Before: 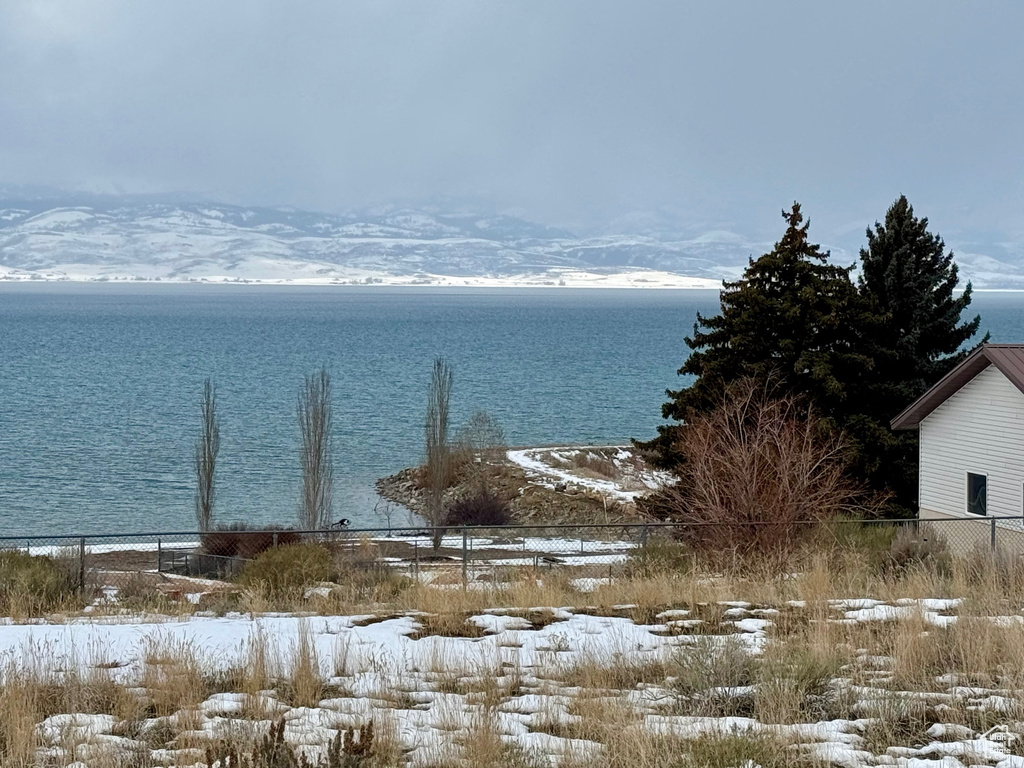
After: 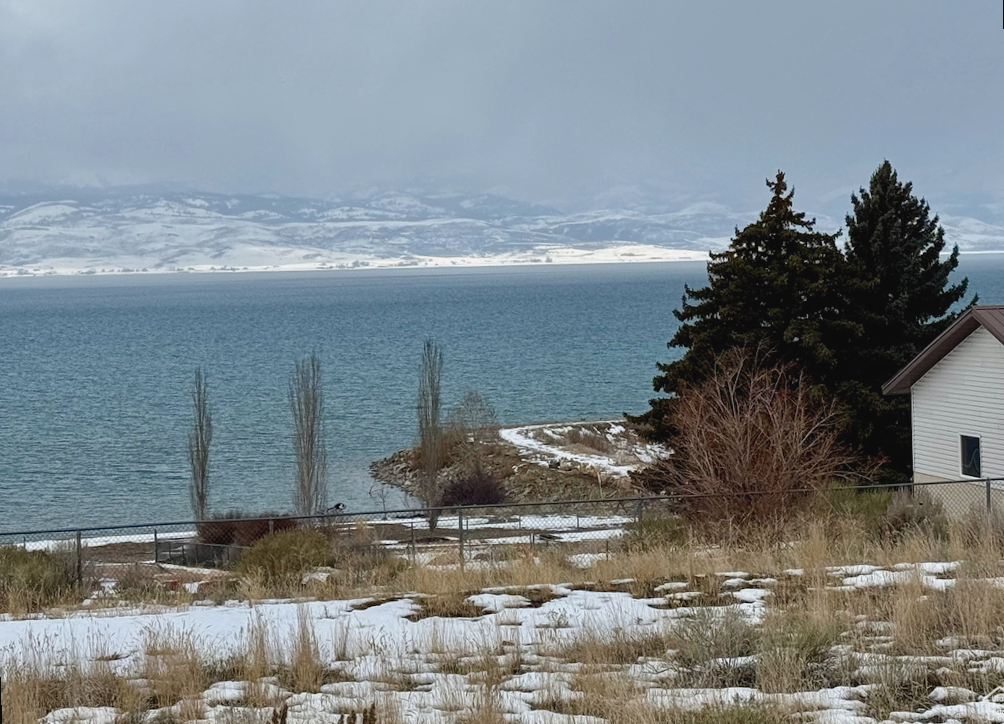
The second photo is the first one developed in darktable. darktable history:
rotate and perspective: rotation -2°, crop left 0.022, crop right 0.978, crop top 0.049, crop bottom 0.951
contrast brightness saturation: contrast -0.08, brightness -0.04, saturation -0.11
